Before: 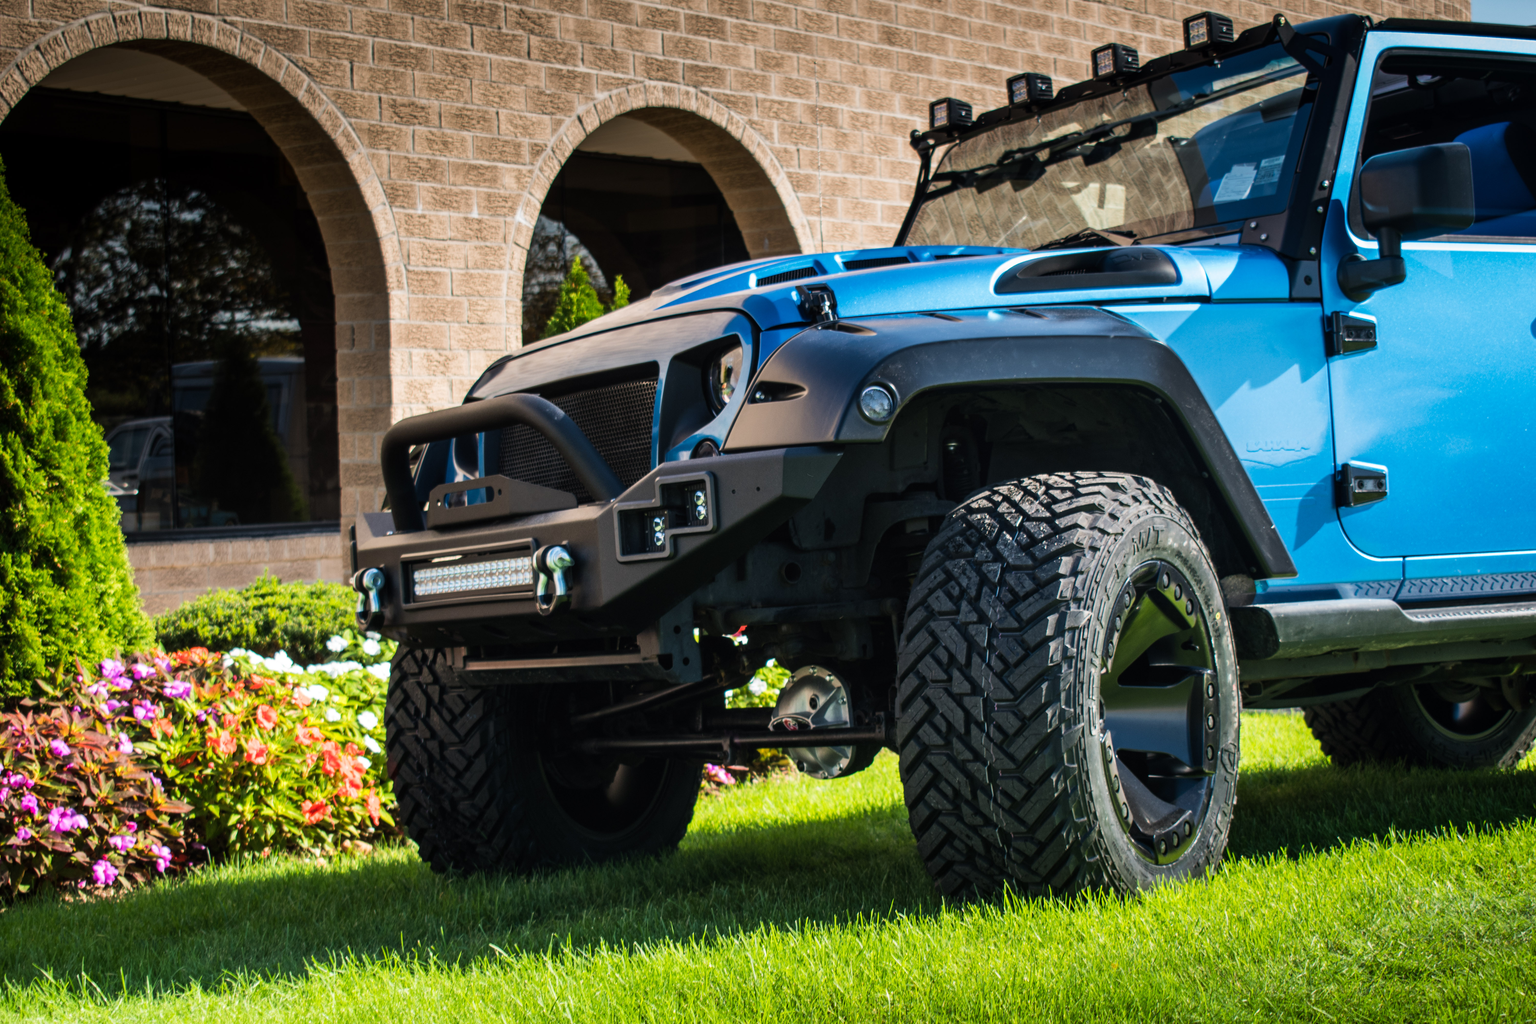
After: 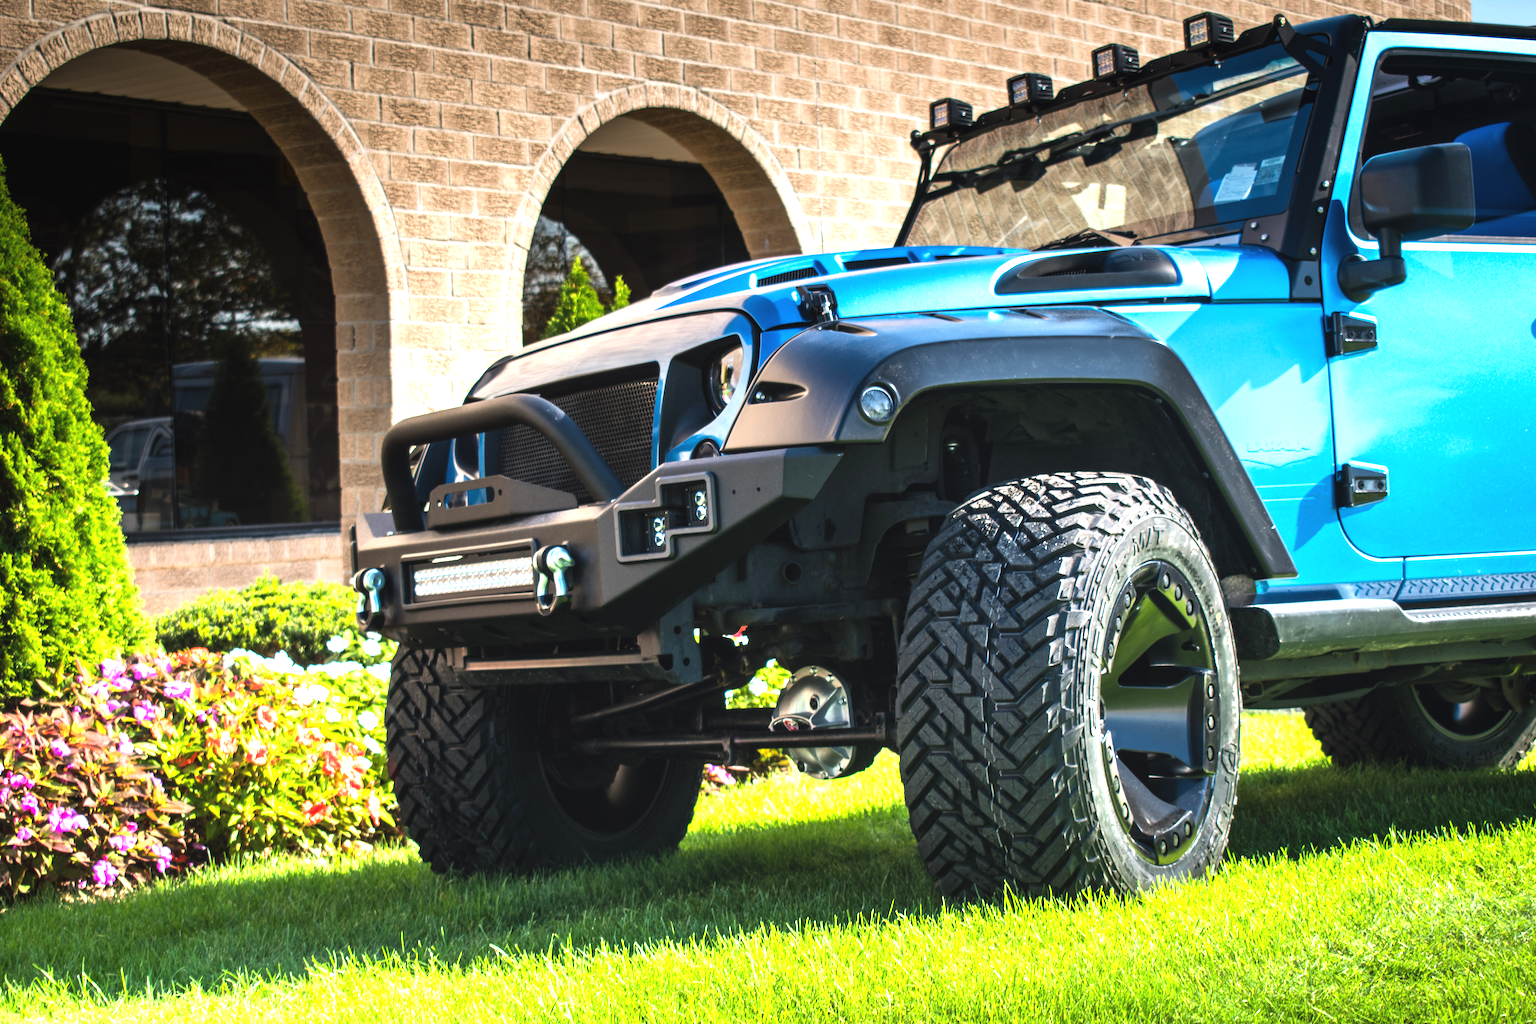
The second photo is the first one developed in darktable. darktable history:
graduated density: on, module defaults
exposure: black level correction -0.002, exposure 1.35 EV, compensate highlight preservation false
